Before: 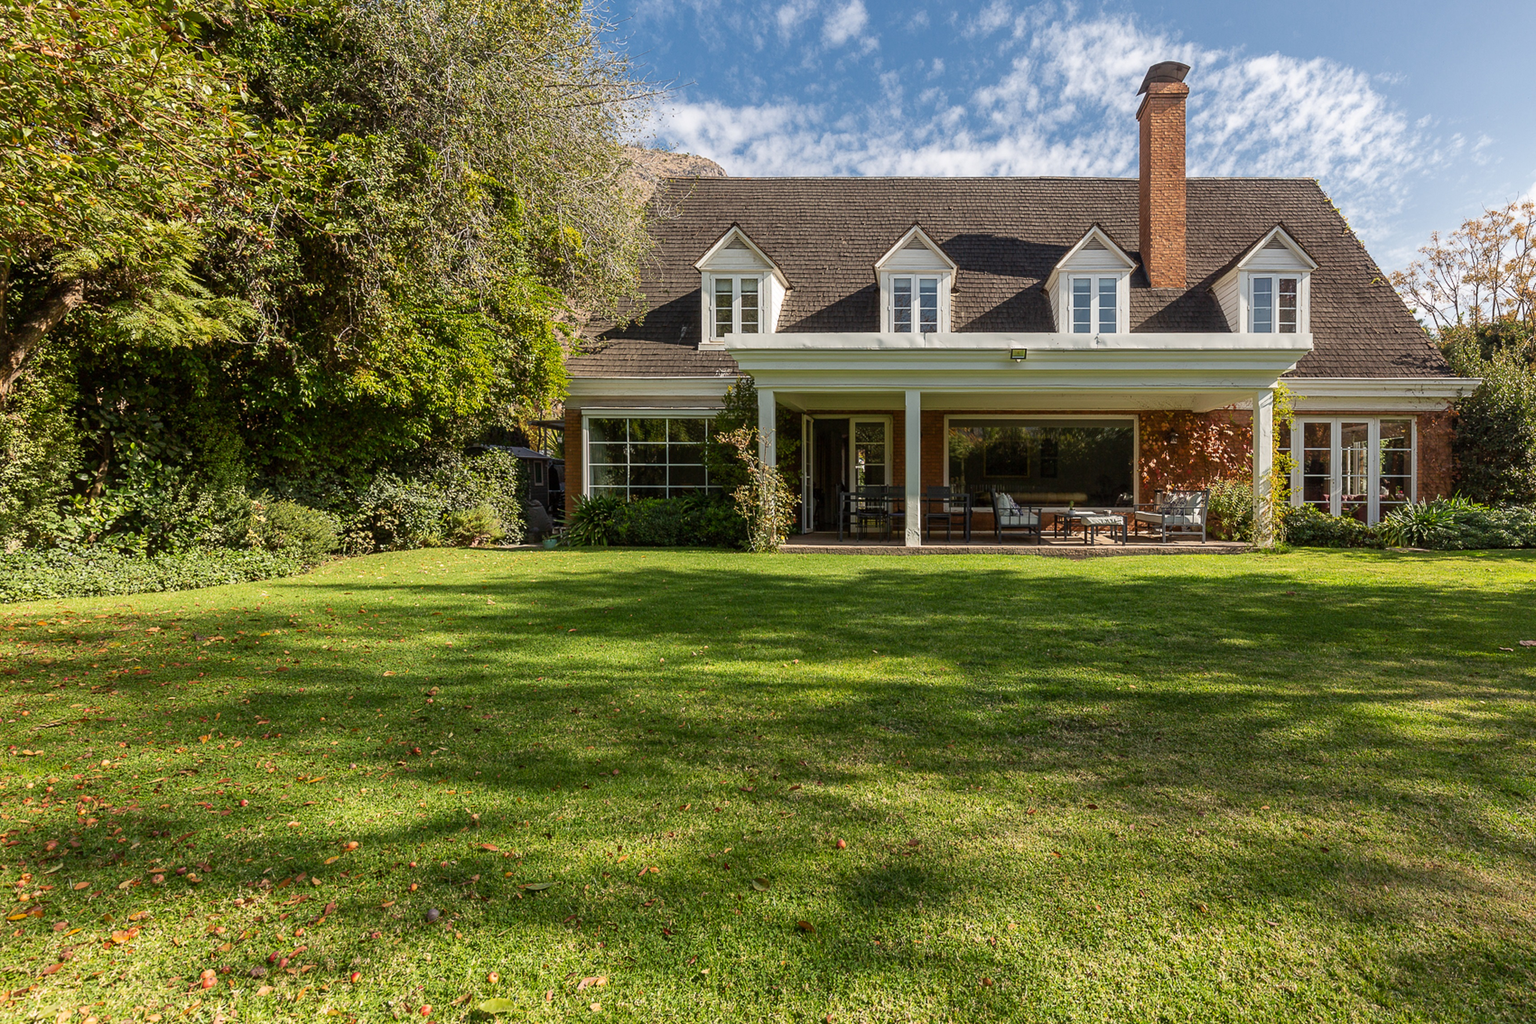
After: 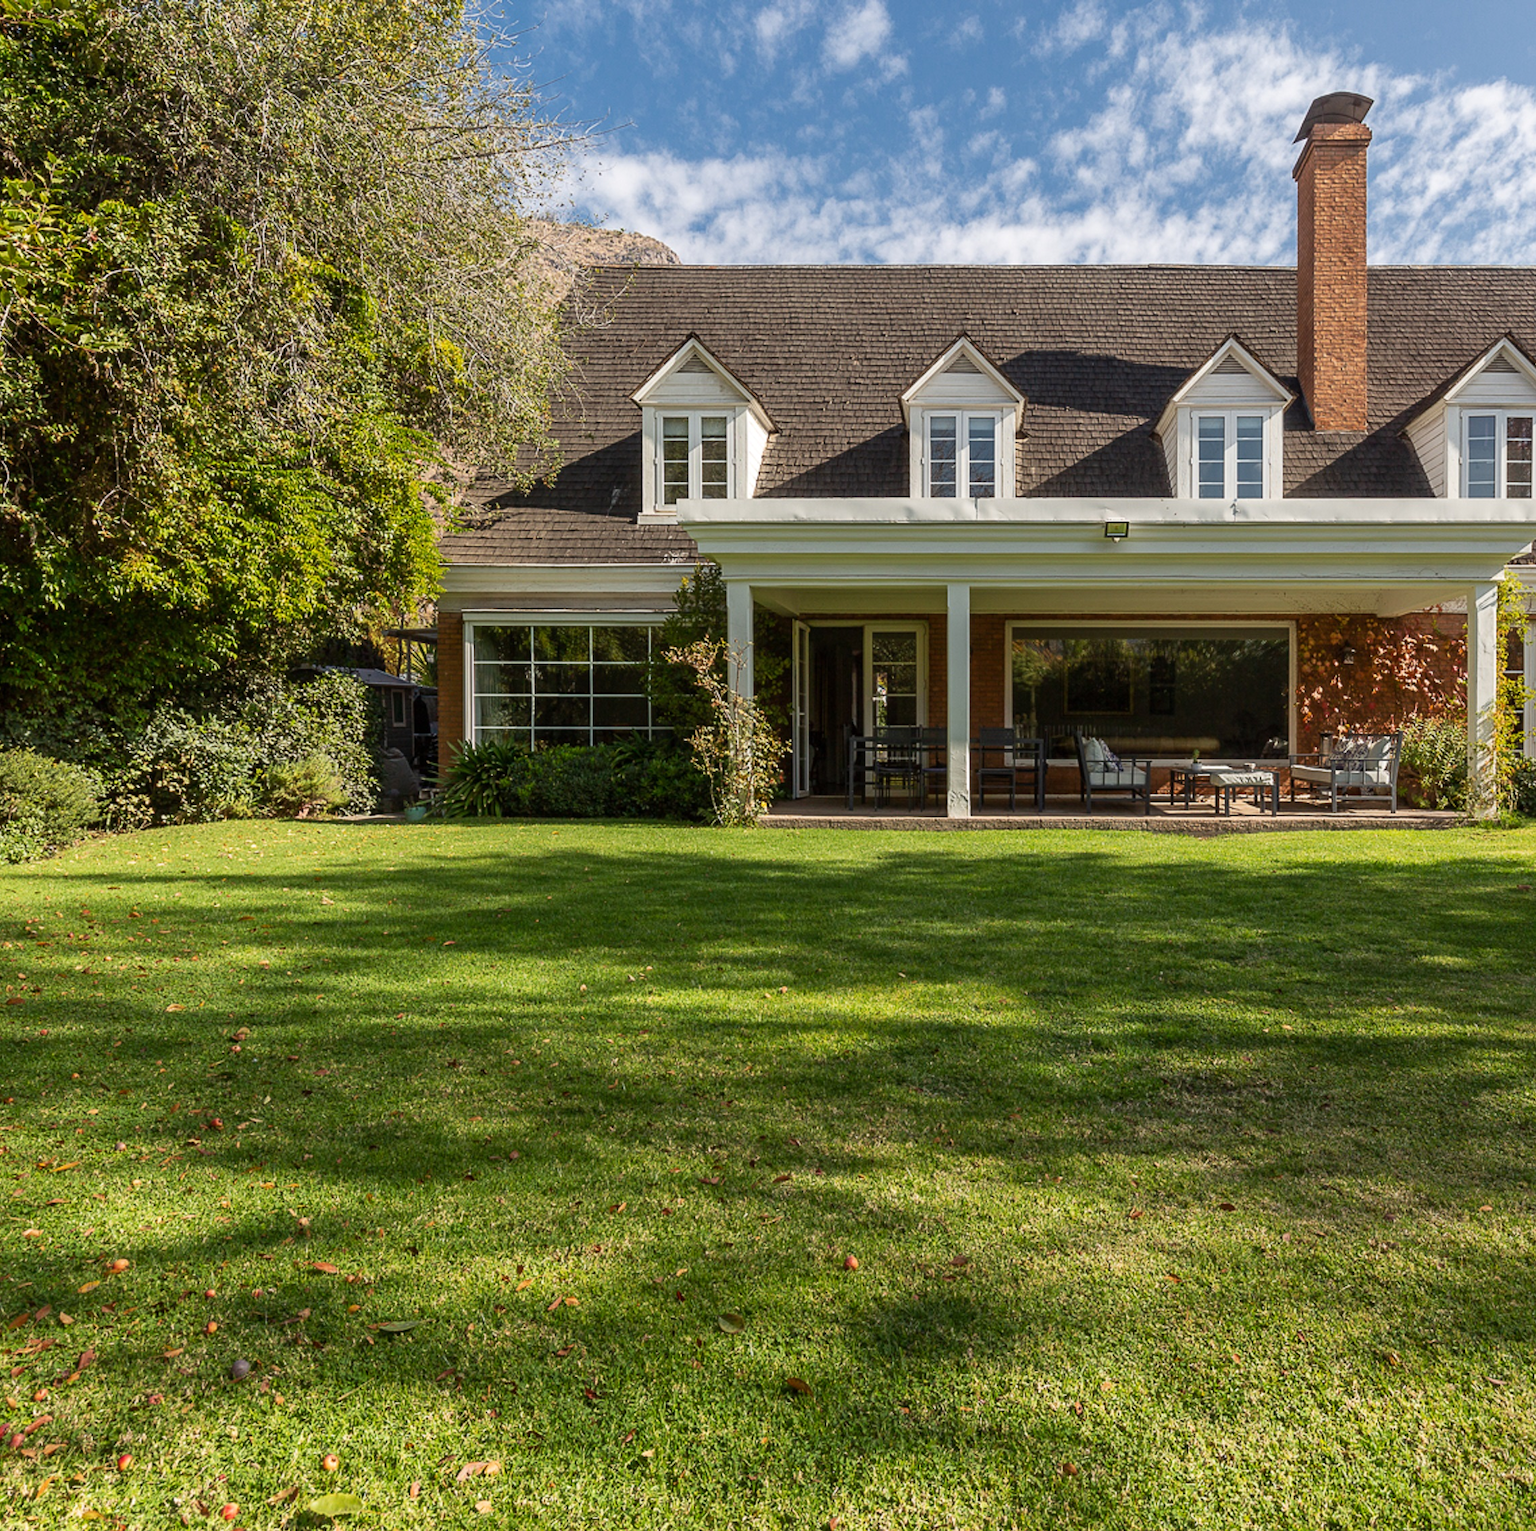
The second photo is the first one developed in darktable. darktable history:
crop and rotate: left 17.732%, right 15.423%
tone equalizer: on, module defaults
